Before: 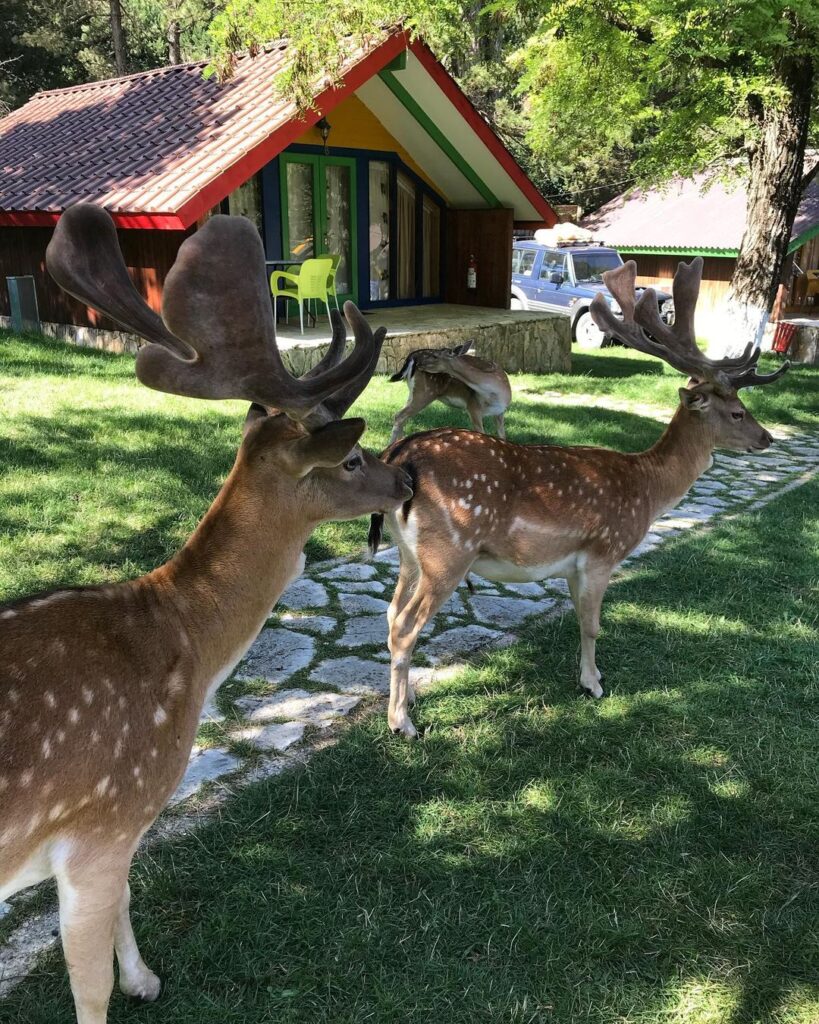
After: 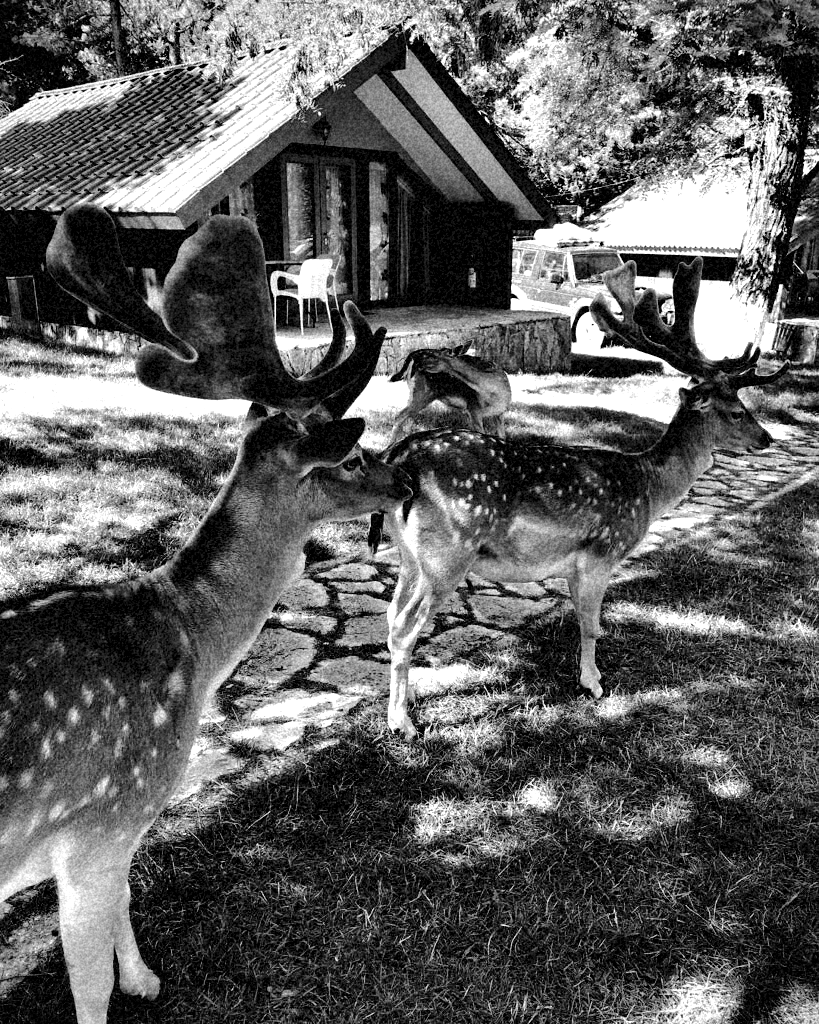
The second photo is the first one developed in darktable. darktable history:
monochrome: a -4.13, b 5.16, size 1
vignetting: unbound false
contrast equalizer: octaves 7, y [[0.627 ×6], [0.563 ×6], [0 ×6], [0 ×6], [0 ×6]]
tone curve: curves: ch0 [(0, 0) (0.004, 0) (0.133, 0.076) (0.325, 0.362) (0.879, 0.885) (1, 1)], color space Lab, linked channels, preserve colors none
grain: coarseness 46.9 ISO, strength 50.21%, mid-tones bias 0%
